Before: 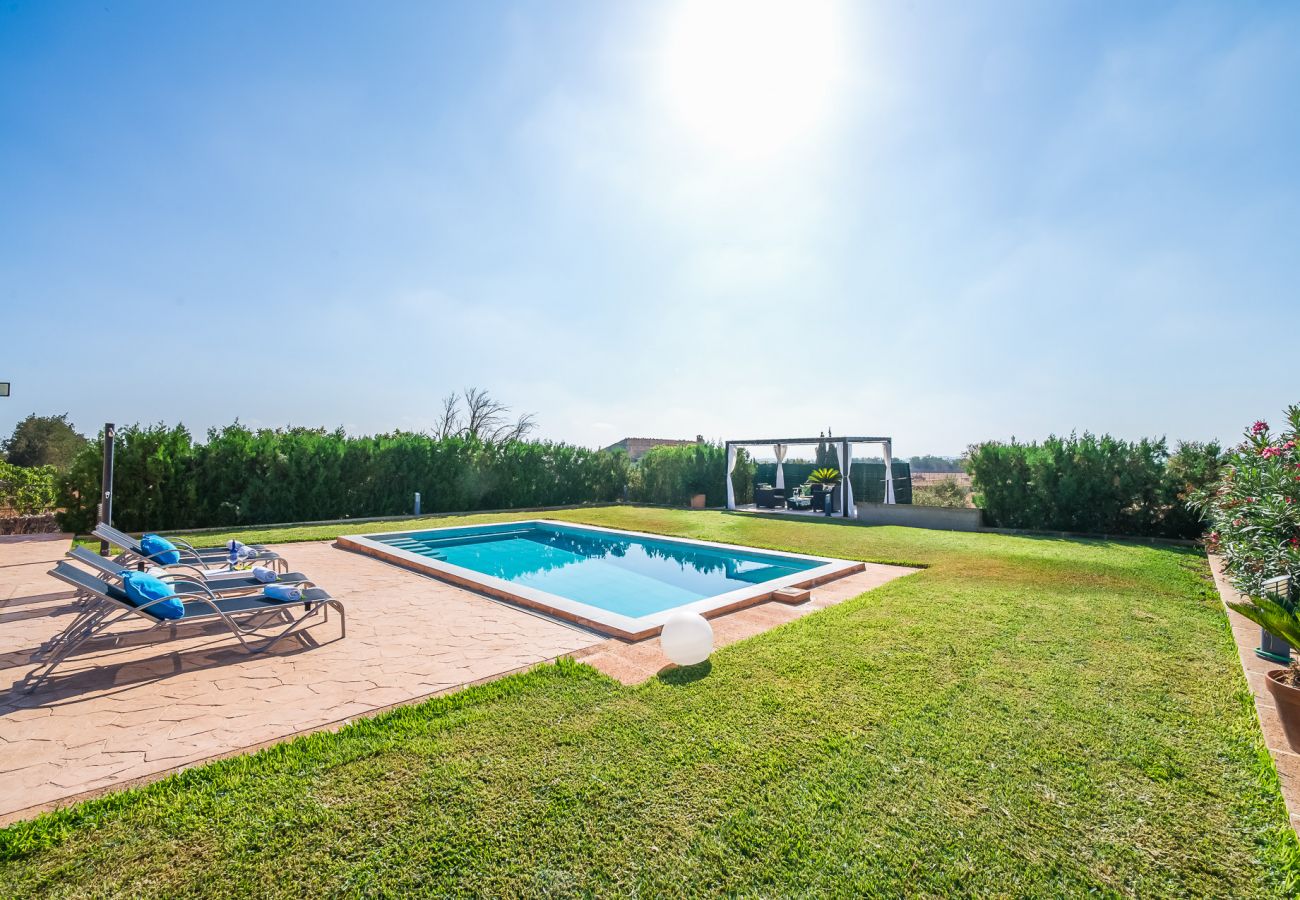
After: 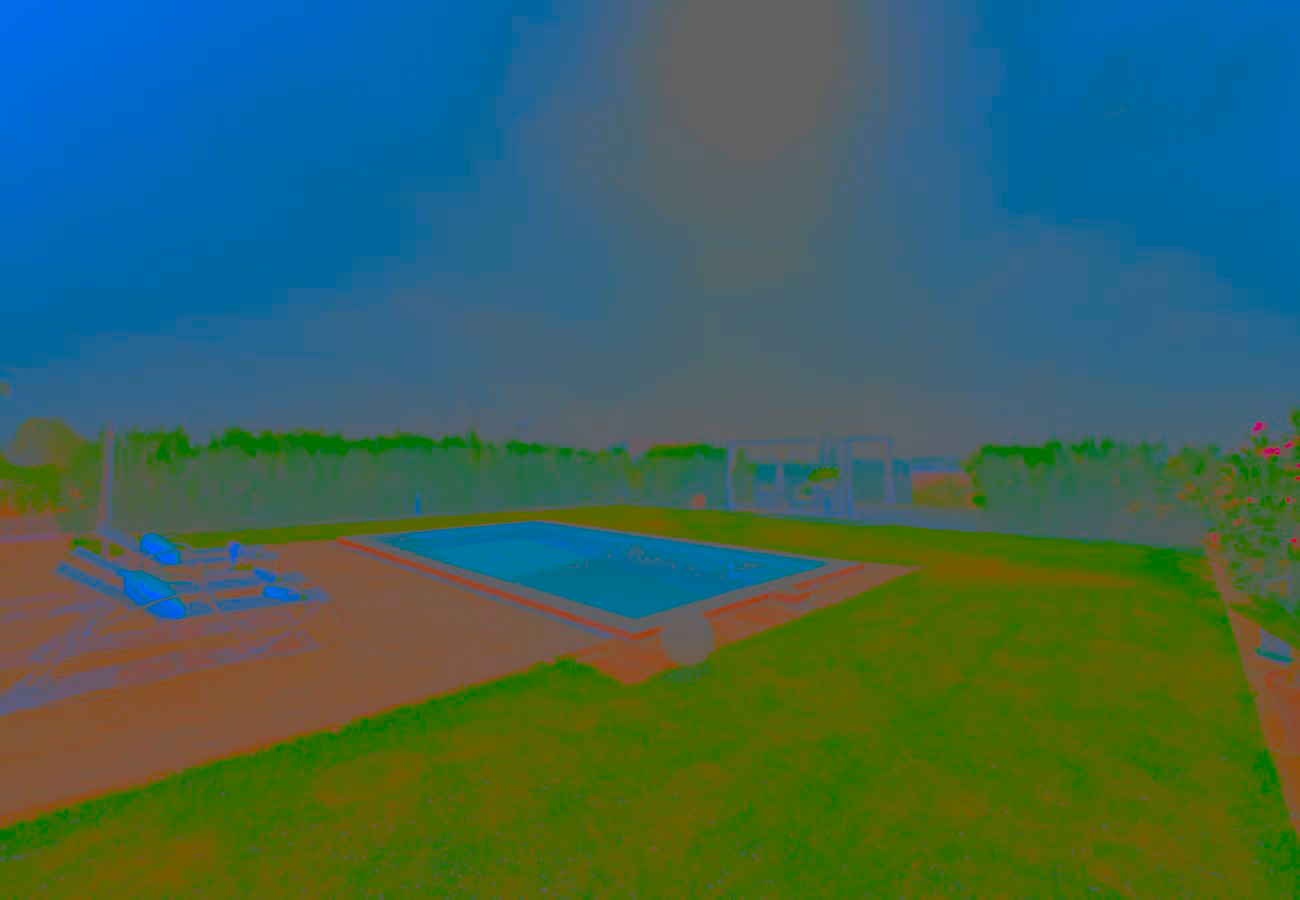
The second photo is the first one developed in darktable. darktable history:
contrast brightness saturation: contrast -0.975, brightness -0.162, saturation 0.734
